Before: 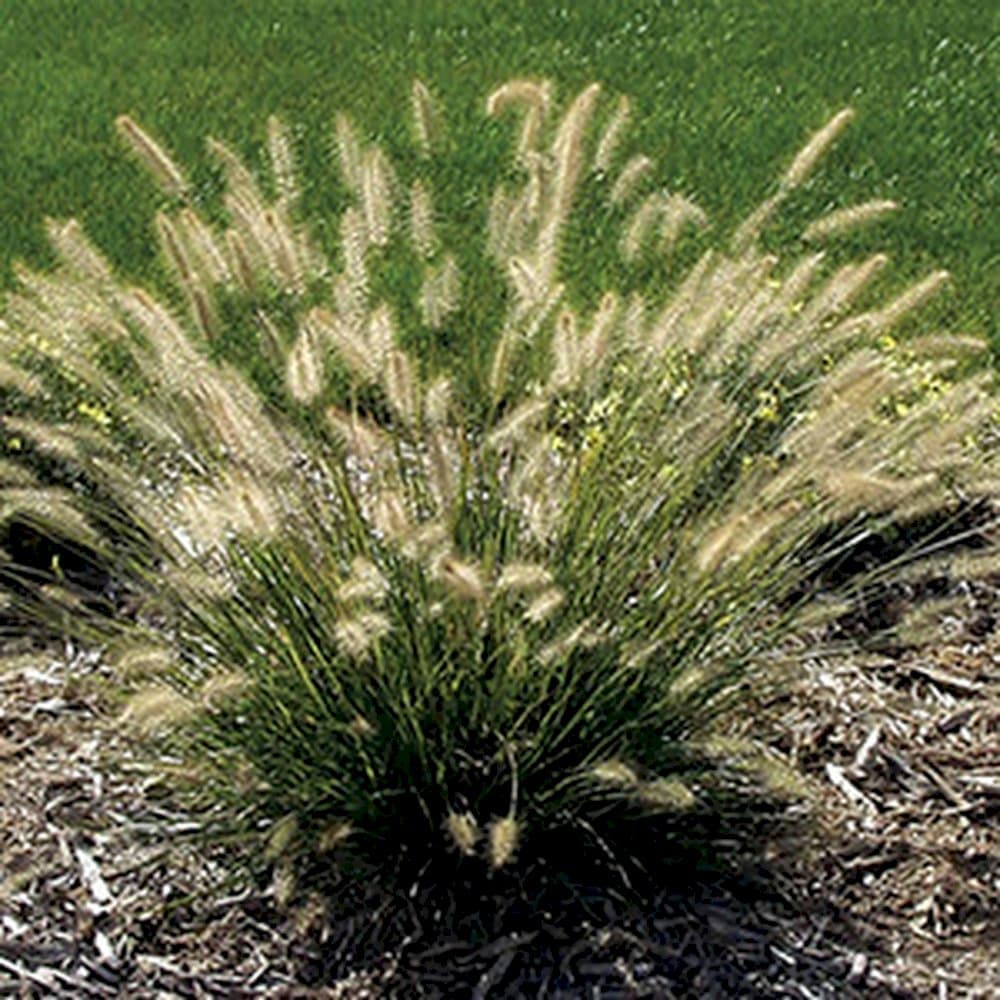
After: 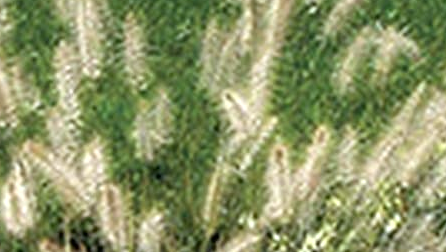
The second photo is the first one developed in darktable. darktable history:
color calibration: illuminant as shot in camera, x 0.358, y 0.373, temperature 4628.91 K
exposure: exposure 0.218 EV, compensate highlight preservation false
crop: left 28.704%, top 16.799%, right 26.668%, bottom 57.965%
